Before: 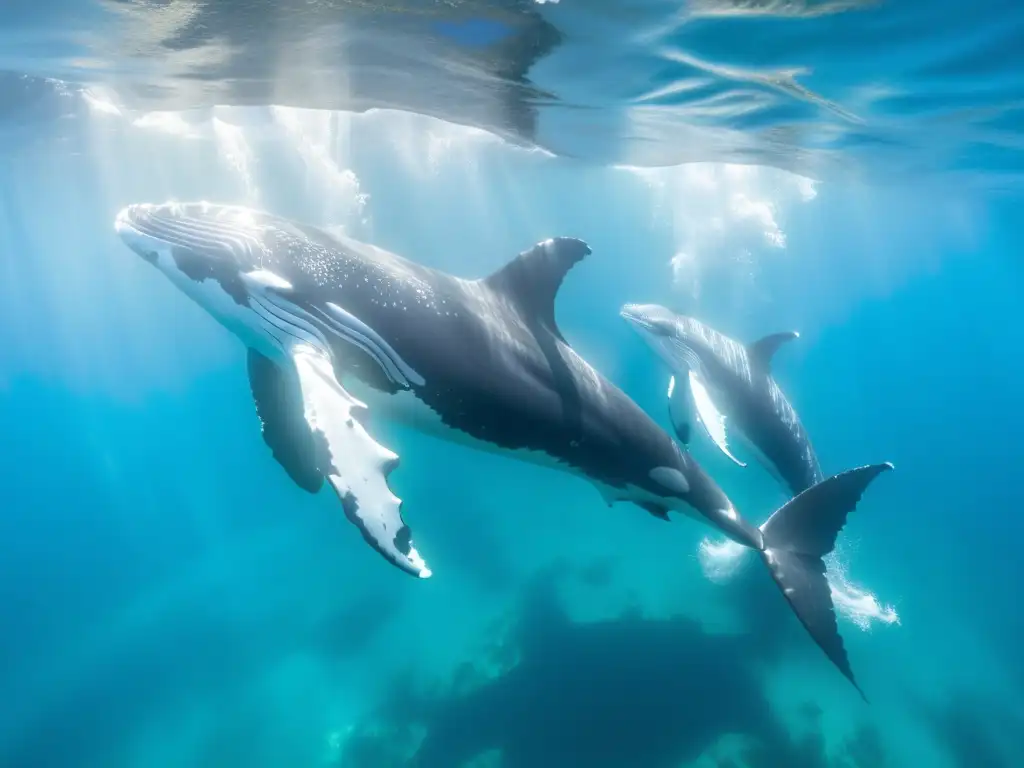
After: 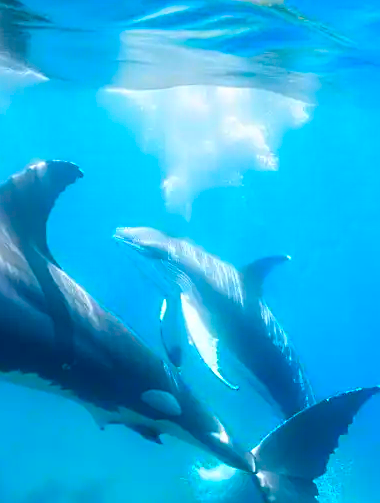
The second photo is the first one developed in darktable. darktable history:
color correction: highlights b* -0.009, saturation 2.2
crop and rotate: left 49.659%, top 10.122%, right 13.219%, bottom 24.261%
tone equalizer: -8 EV 0.074 EV
sharpen: on, module defaults
